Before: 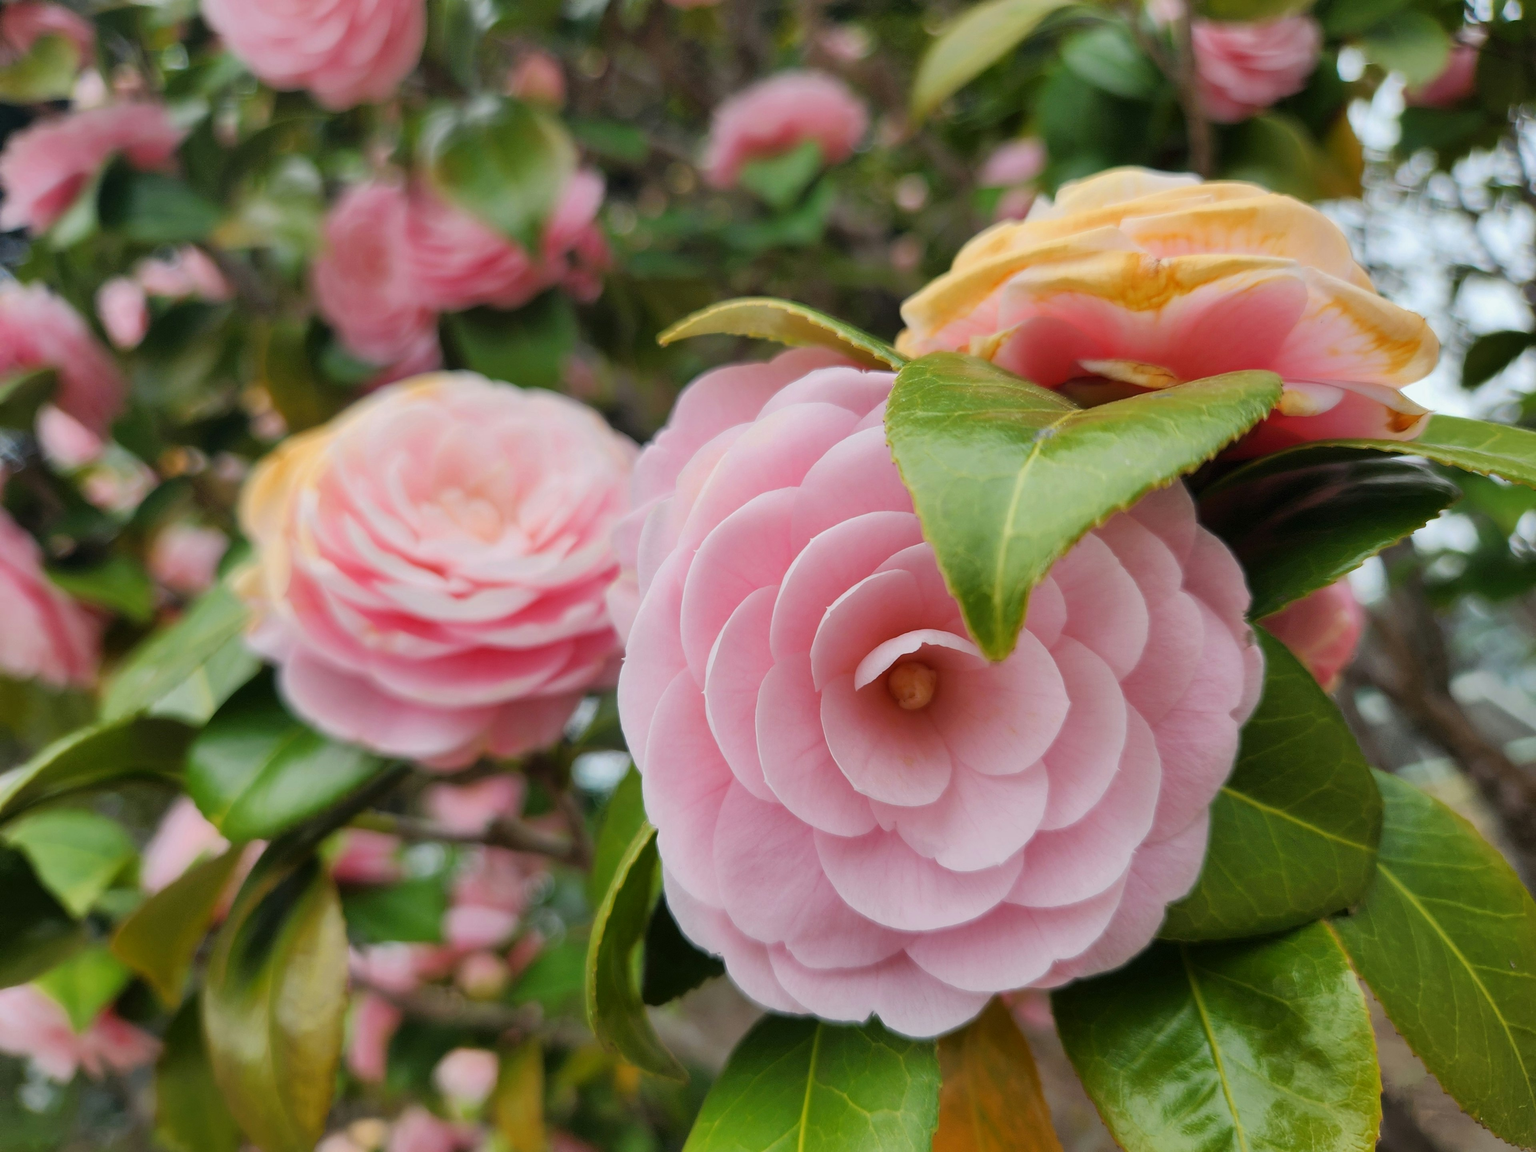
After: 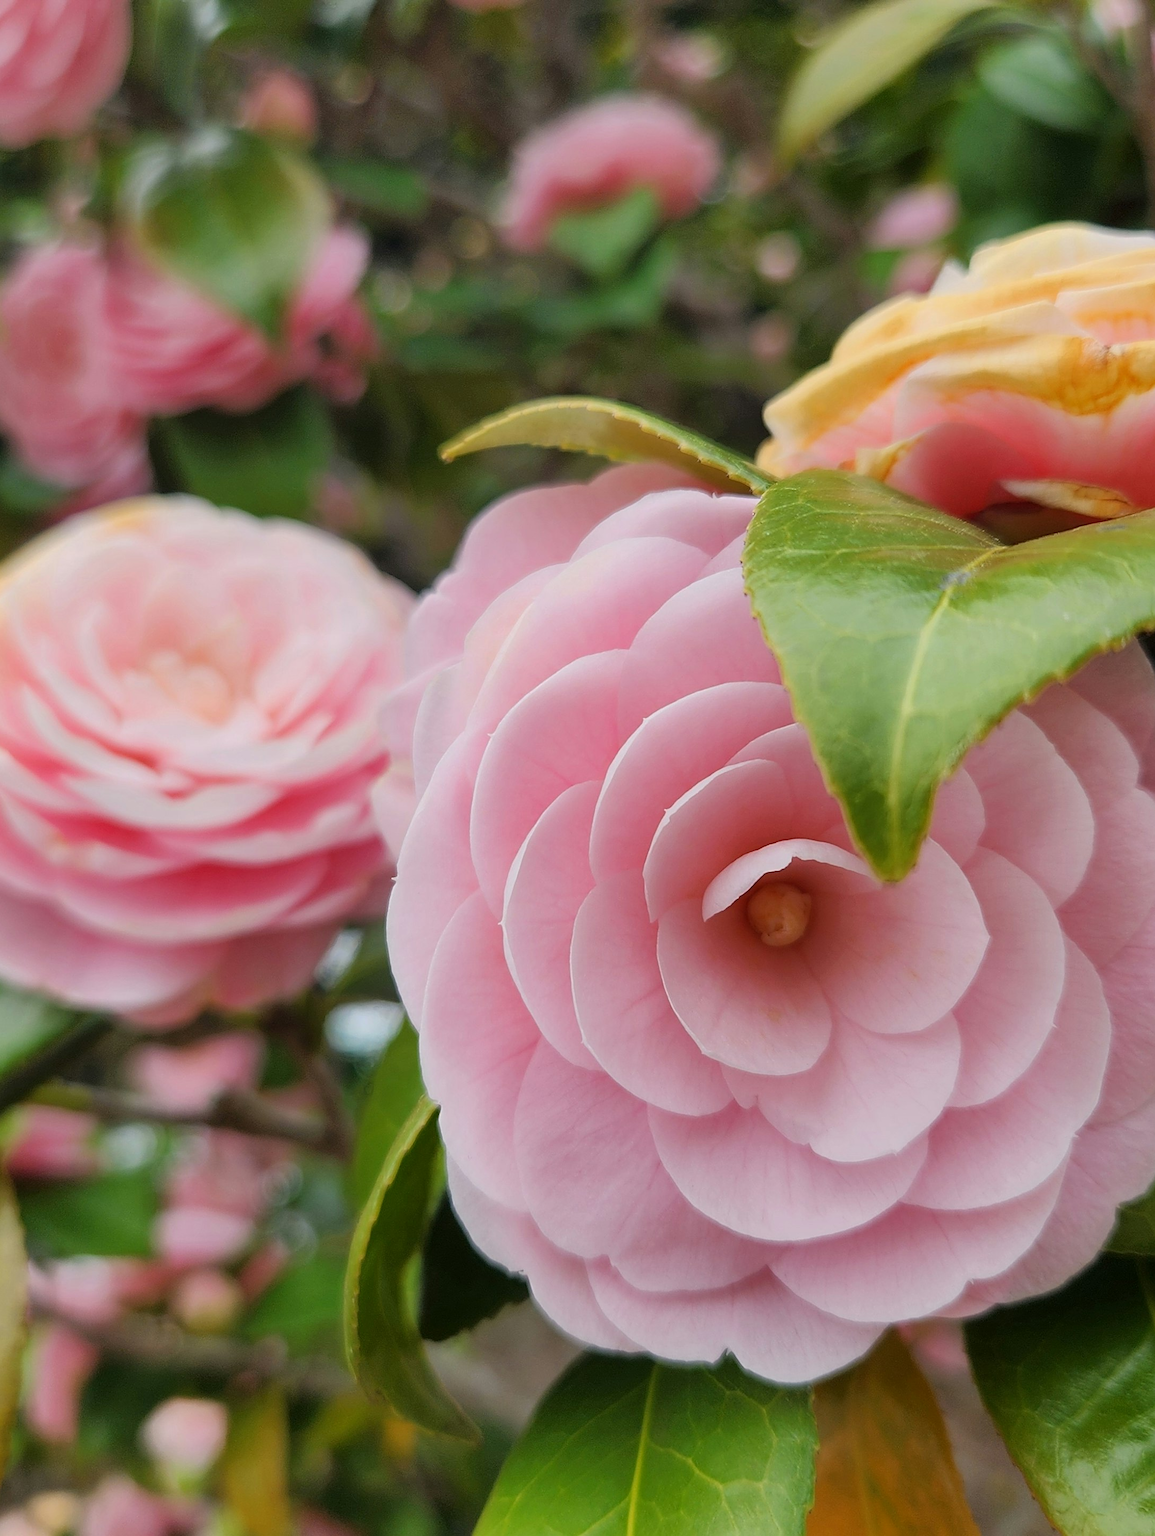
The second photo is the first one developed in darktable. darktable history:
sharpen: on, module defaults
crop: left 21.373%, right 22.201%
